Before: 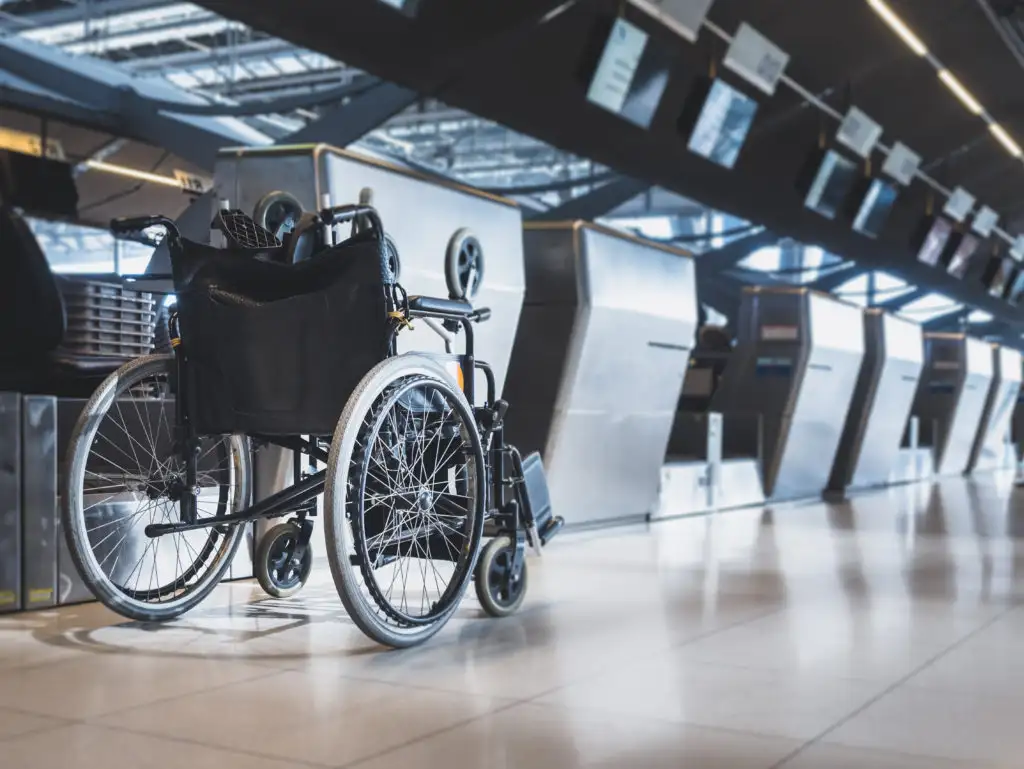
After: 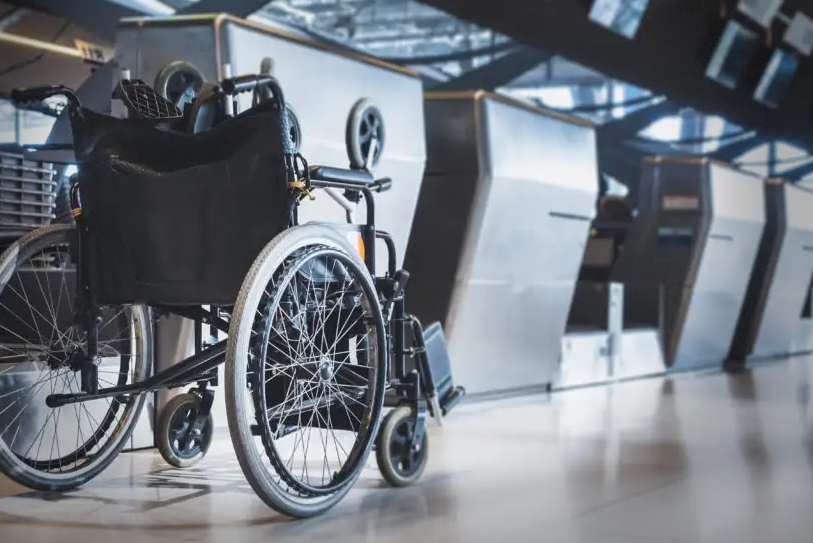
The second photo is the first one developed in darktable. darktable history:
vignetting: fall-off start 68.33%, fall-off radius 30%, saturation 0.042, center (-0.066, -0.311), width/height ratio 0.992, shape 0.85, dithering 8-bit output
crop: left 9.712%, top 16.928%, right 10.845%, bottom 12.332%
